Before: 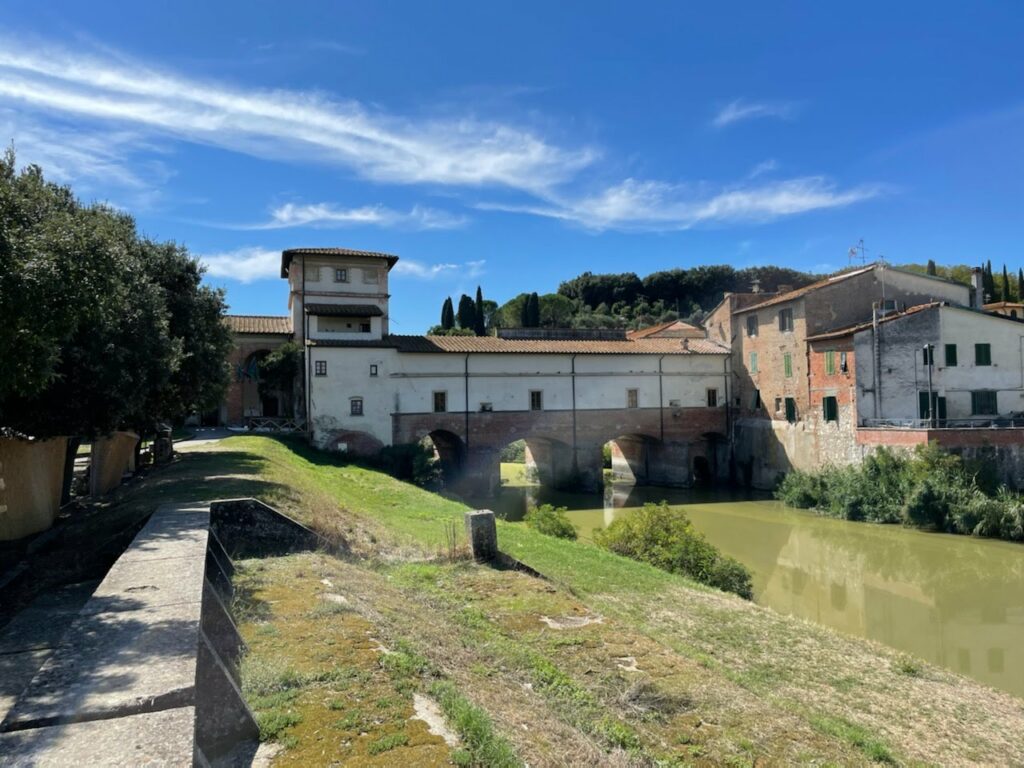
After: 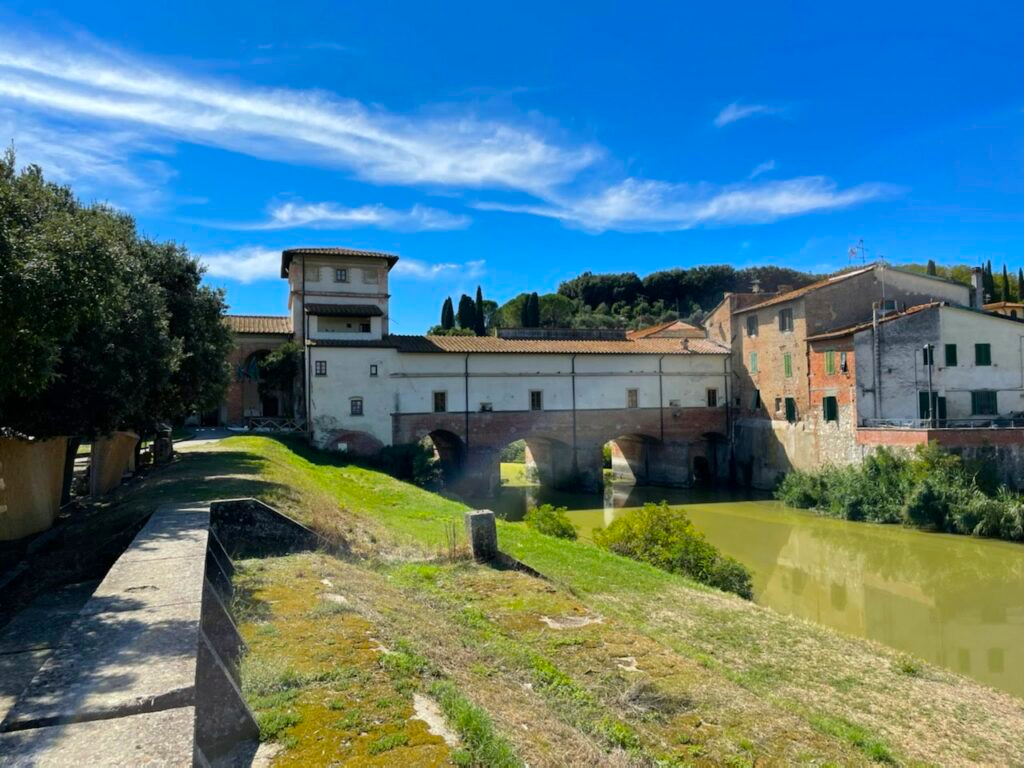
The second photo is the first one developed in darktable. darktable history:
color balance rgb: linear chroma grading › global chroma 15.271%, perceptual saturation grading › global saturation 15.873%, global vibrance 9.257%
